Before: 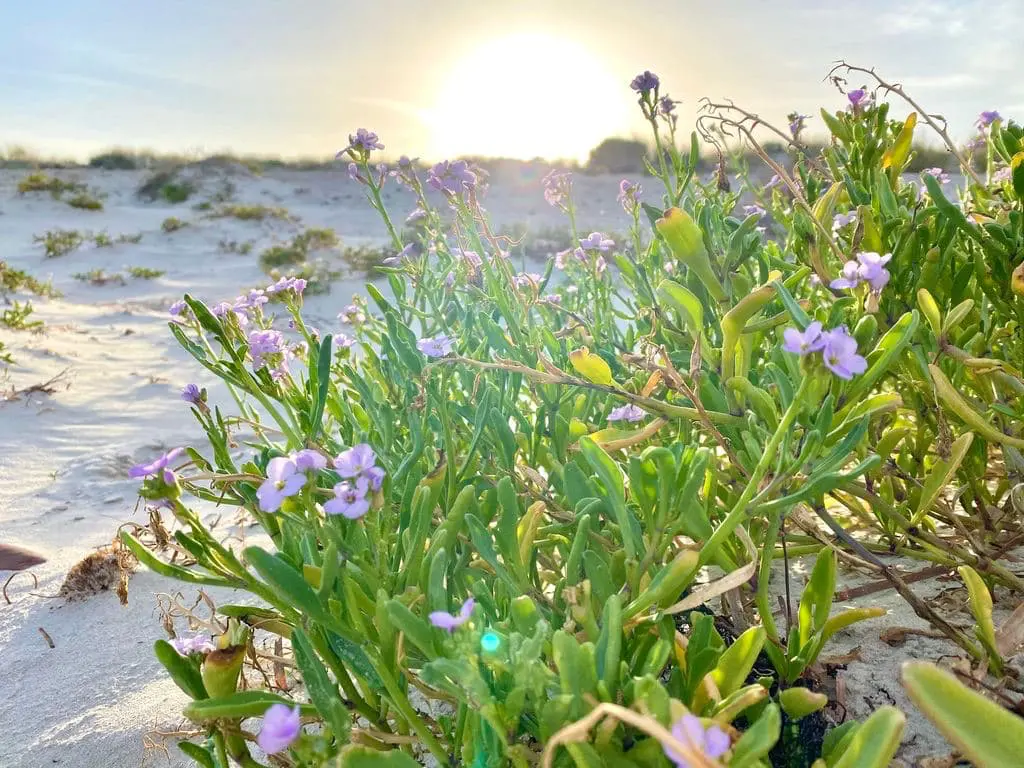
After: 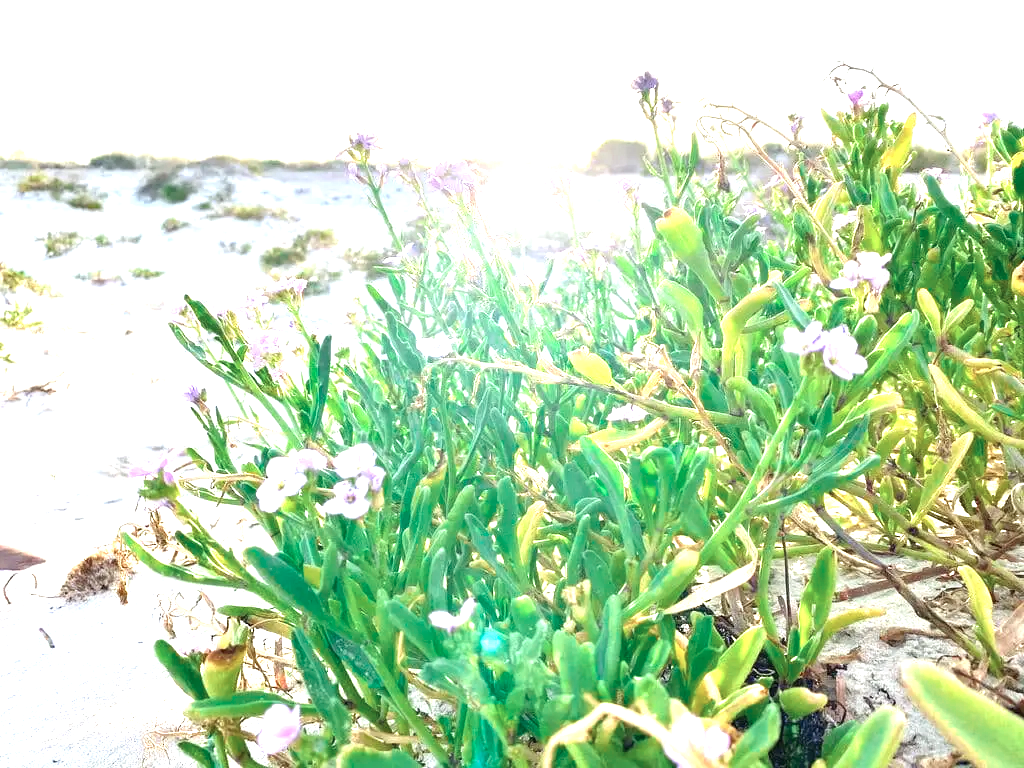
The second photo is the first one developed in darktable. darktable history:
exposure: black level correction 0, exposure 1.52 EV, compensate highlight preservation false
color zones: curves: ch0 [(0, 0.5) (0.125, 0.4) (0.25, 0.5) (0.375, 0.4) (0.5, 0.4) (0.625, 0.6) (0.75, 0.6) (0.875, 0.5)]; ch1 [(0, 0.4) (0.125, 0.5) (0.25, 0.4) (0.375, 0.4) (0.5, 0.4) (0.625, 0.4) (0.75, 0.5) (0.875, 0.4)]; ch2 [(0, 0.6) (0.125, 0.5) (0.25, 0.5) (0.375, 0.6) (0.5, 0.6) (0.625, 0.5) (0.75, 0.5) (0.875, 0.5)]
